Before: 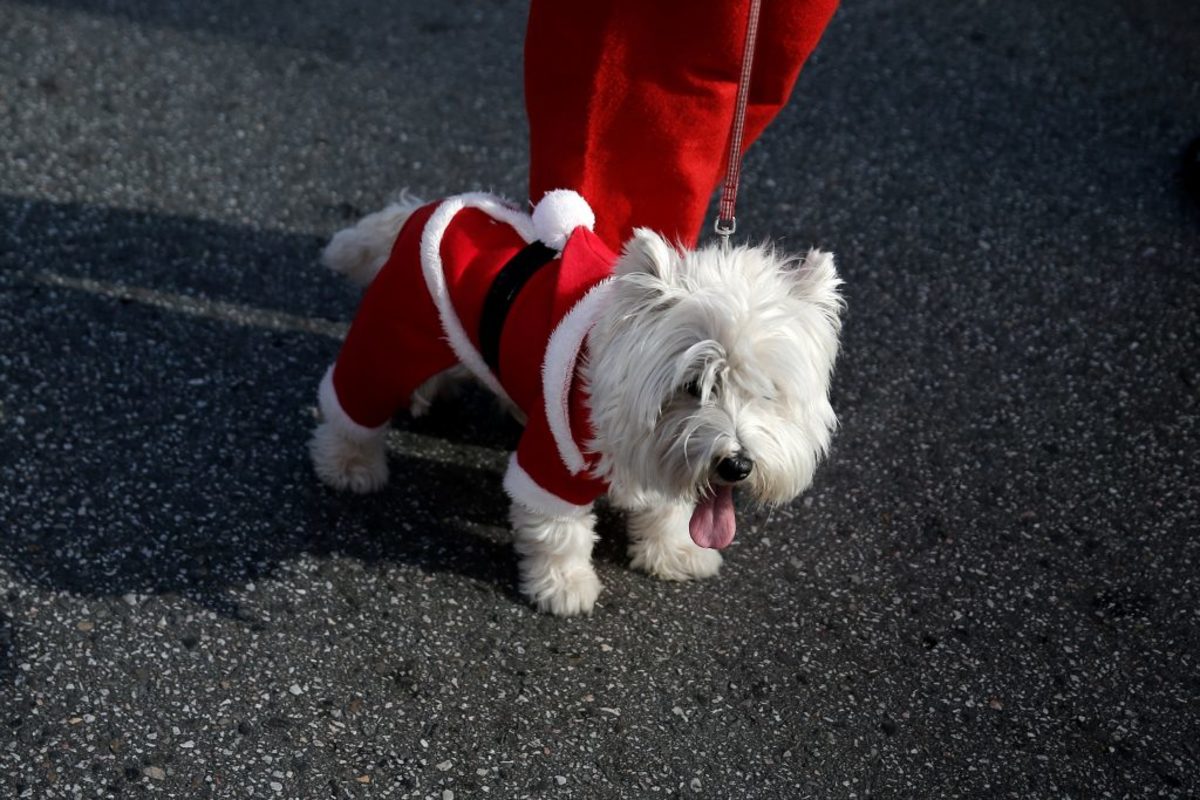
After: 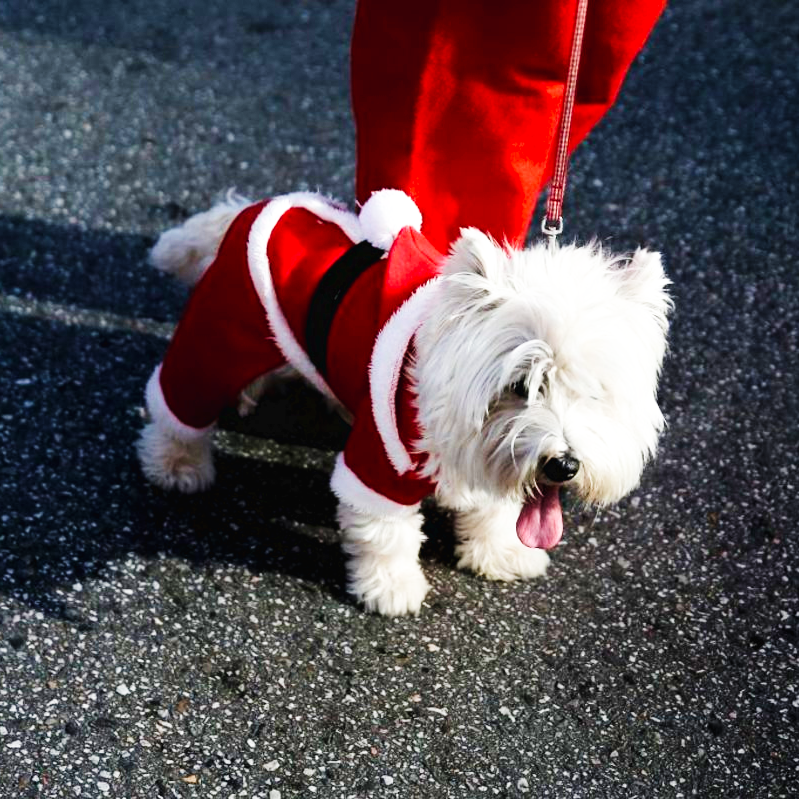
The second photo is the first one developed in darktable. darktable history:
crop and rotate: left 14.436%, right 18.898%
base curve: curves: ch0 [(0, 0.003) (0.001, 0.002) (0.006, 0.004) (0.02, 0.022) (0.048, 0.086) (0.094, 0.234) (0.162, 0.431) (0.258, 0.629) (0.385, 0.8) (0.548, 0.918) (0.751, 0.988) (1, 1)], preserve colors none
velvia: on, module defaults
